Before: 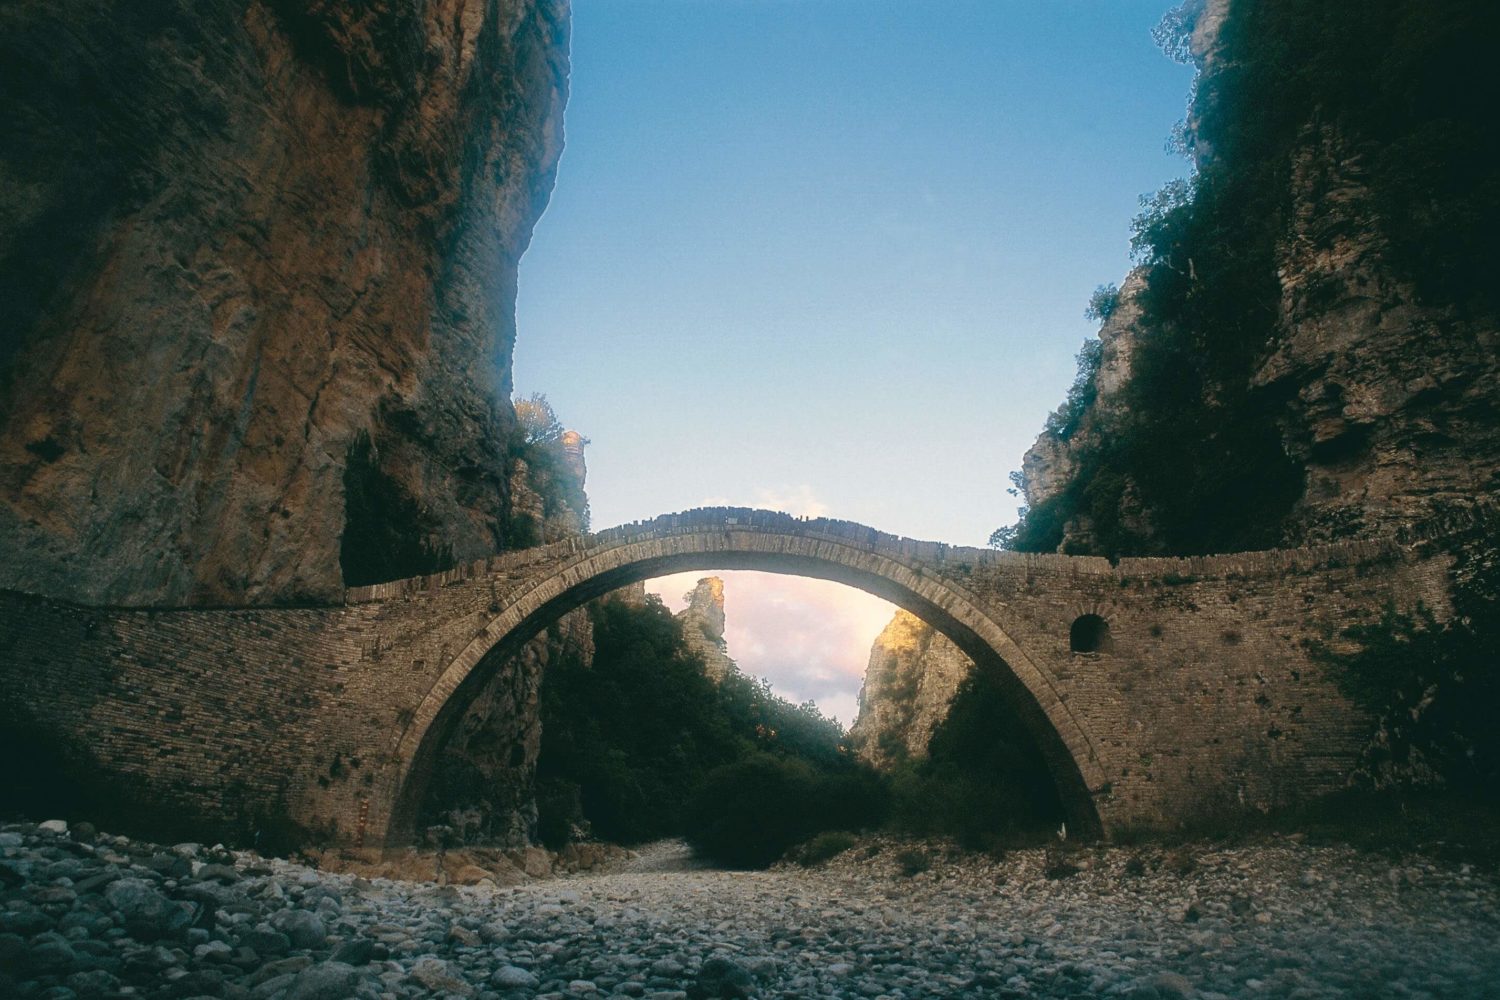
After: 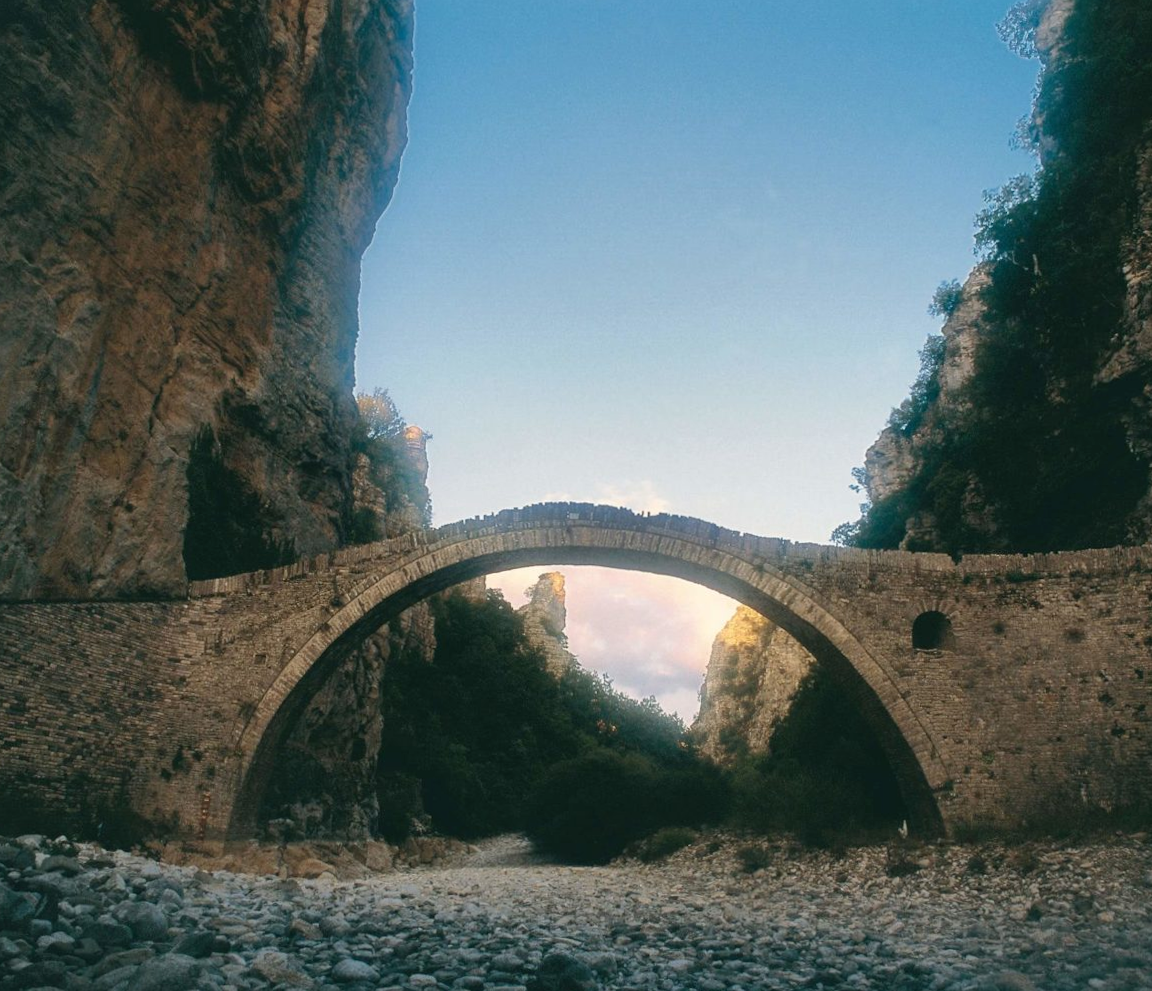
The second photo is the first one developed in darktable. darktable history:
shadows and highlights: shadows 29.32, highlights -29.32, low approximation 0.01, soften with gaussian
crop: left 9.88%, right 12.664%
rotate and perspective: rotation 0.192°, lens shift (horizontal) -0.015, crop left 0.005, crop right 0.996, crop top 0.006, crop bottom 0.99
